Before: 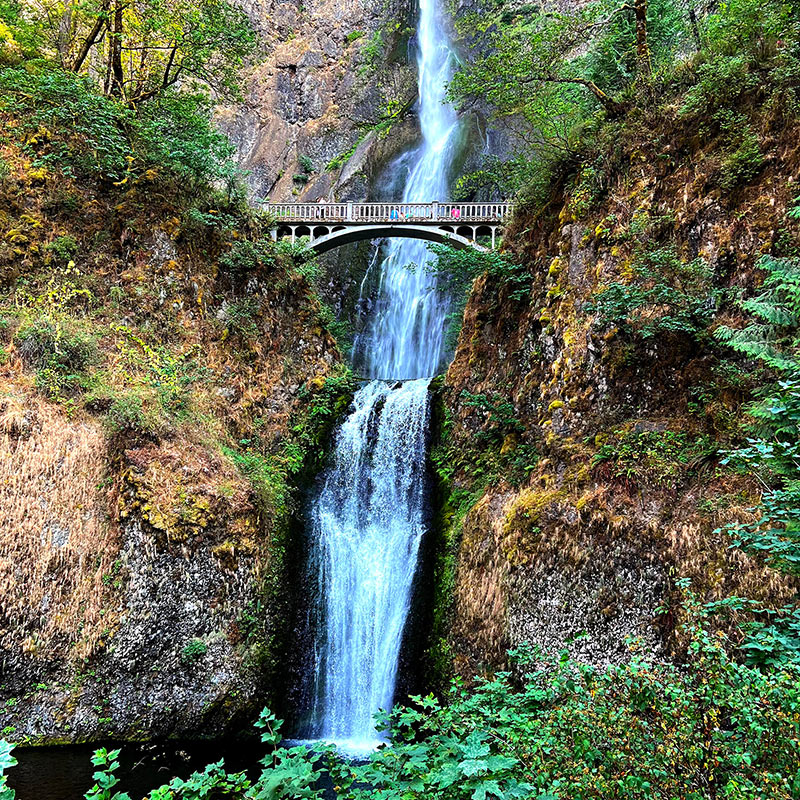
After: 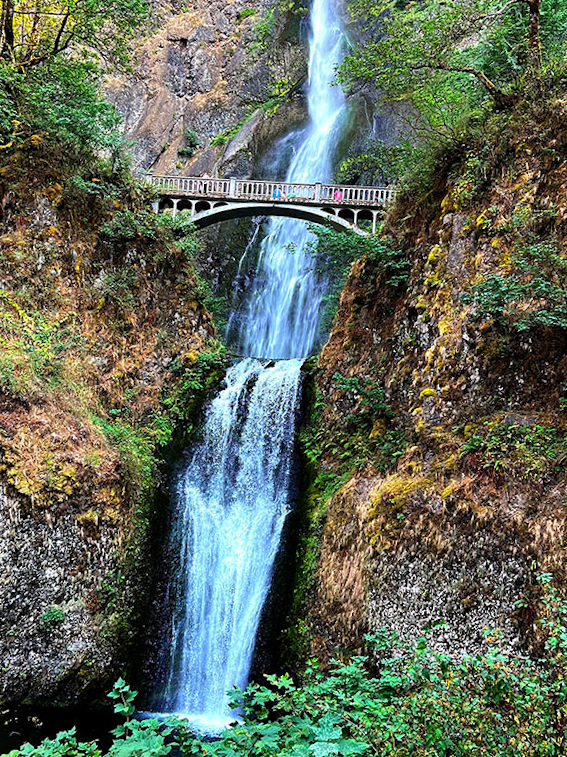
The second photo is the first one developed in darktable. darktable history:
crop and rotate: angle -3.26°, left 14.124%, top 0.016%, right 11.069%, bottom 0.035%
